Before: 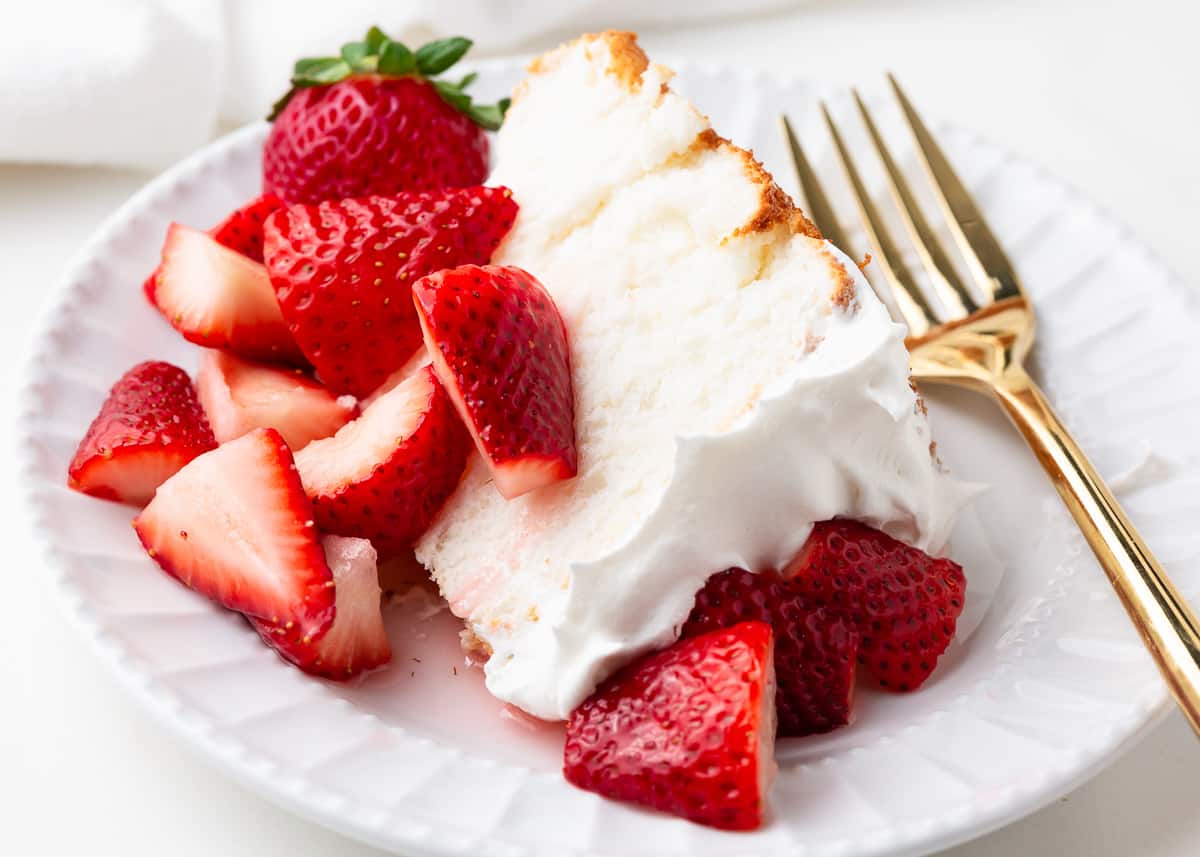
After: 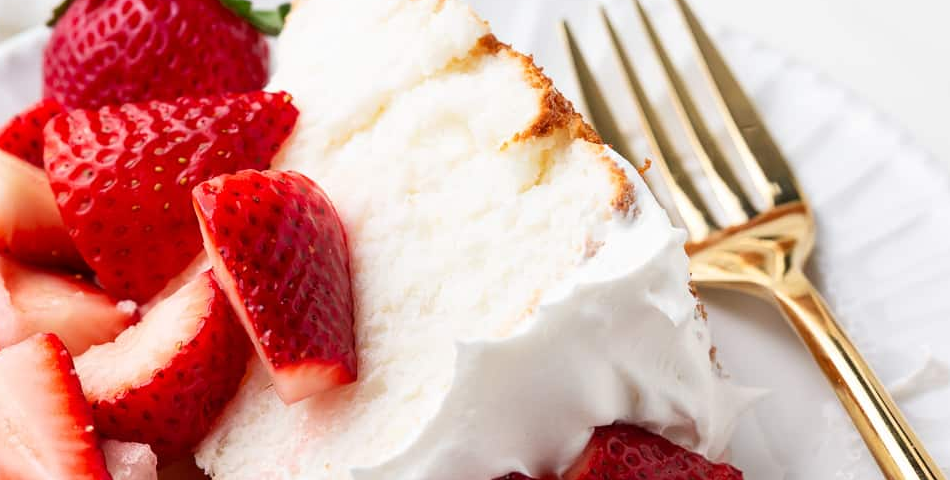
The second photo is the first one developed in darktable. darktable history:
crop: left 18.376%, top 11.107%, right 2.434%, bottom 32.803%
